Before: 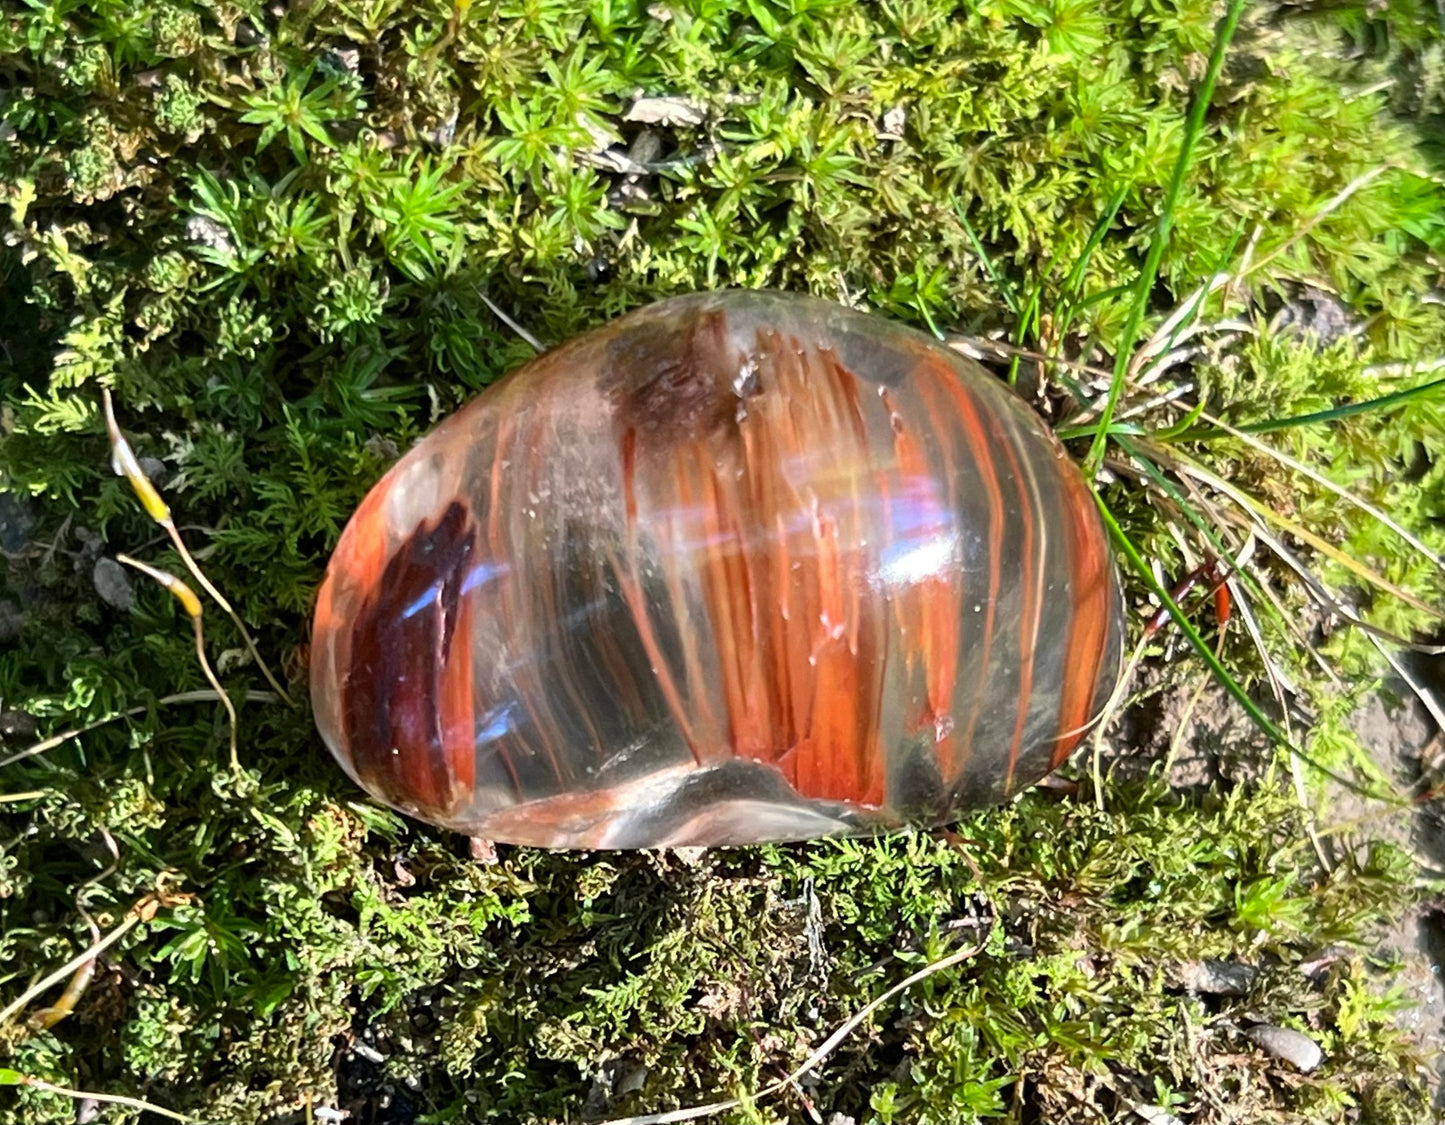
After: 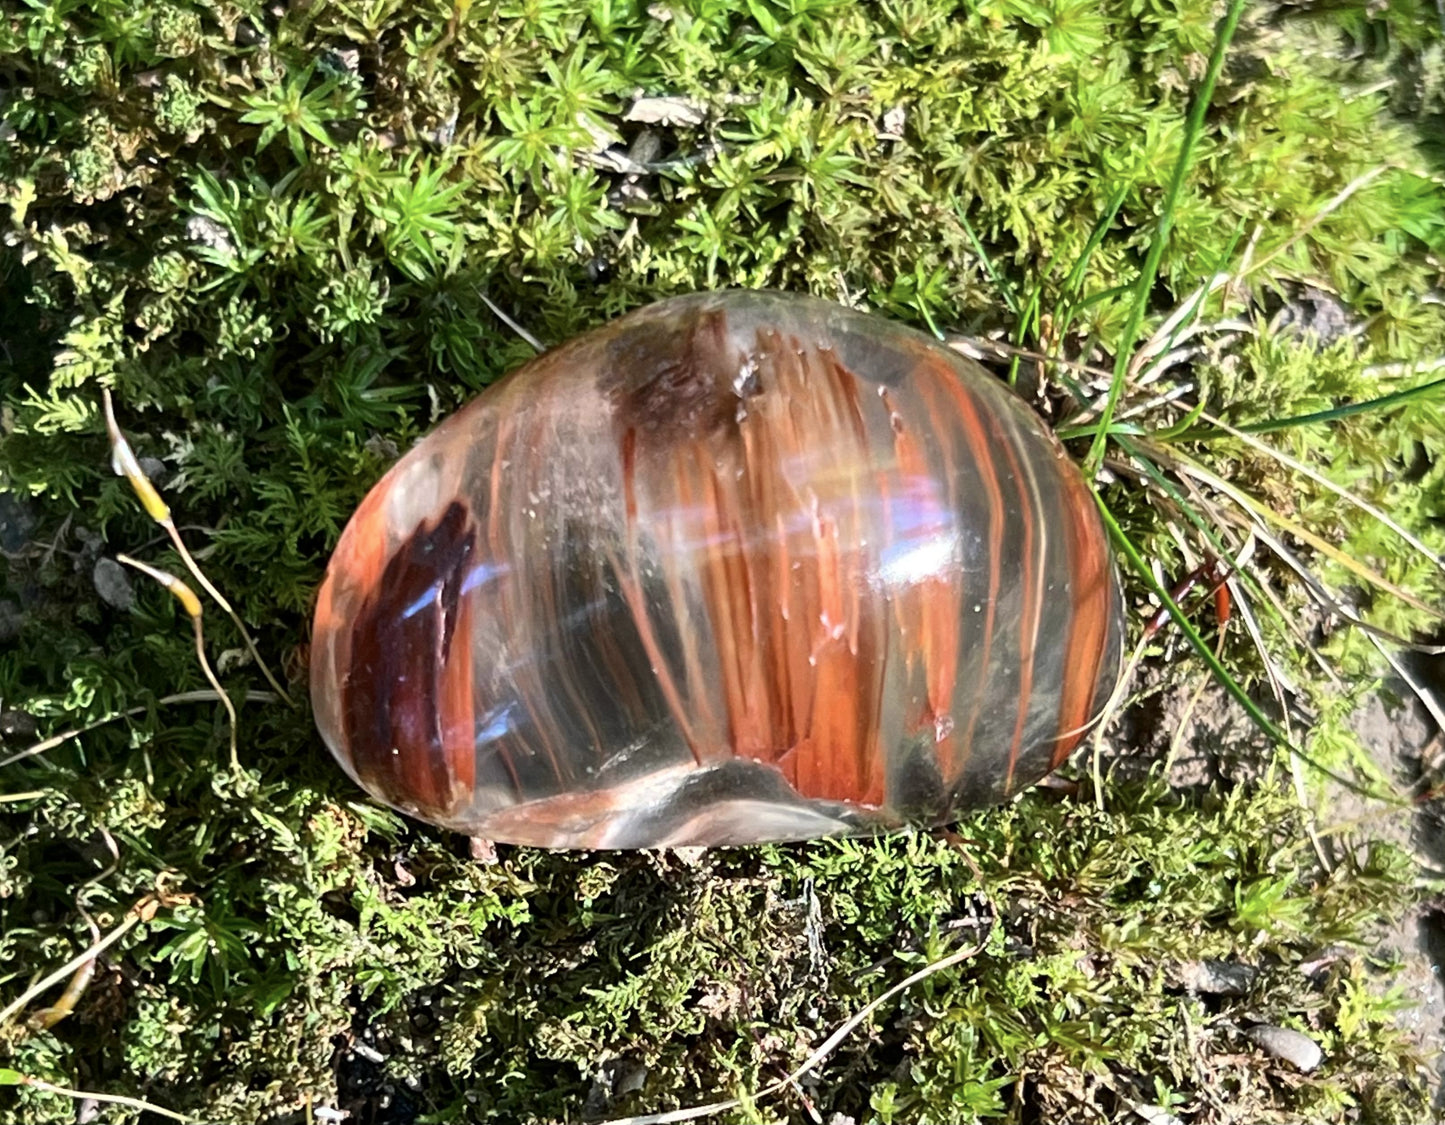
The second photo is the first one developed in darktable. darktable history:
contrast brightness saturation: contrast 0.114, saturation -0.169
